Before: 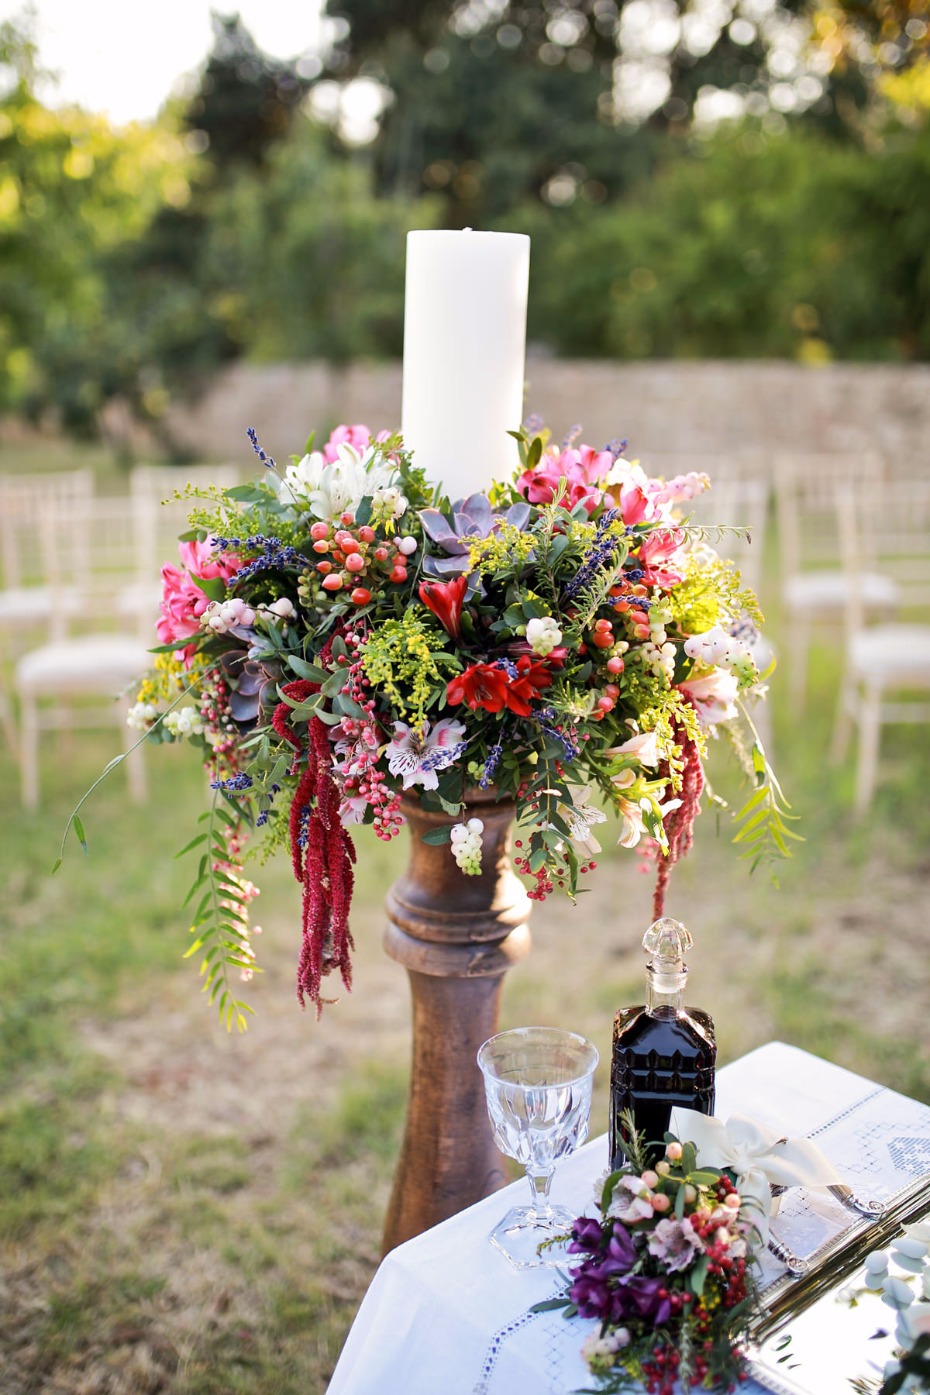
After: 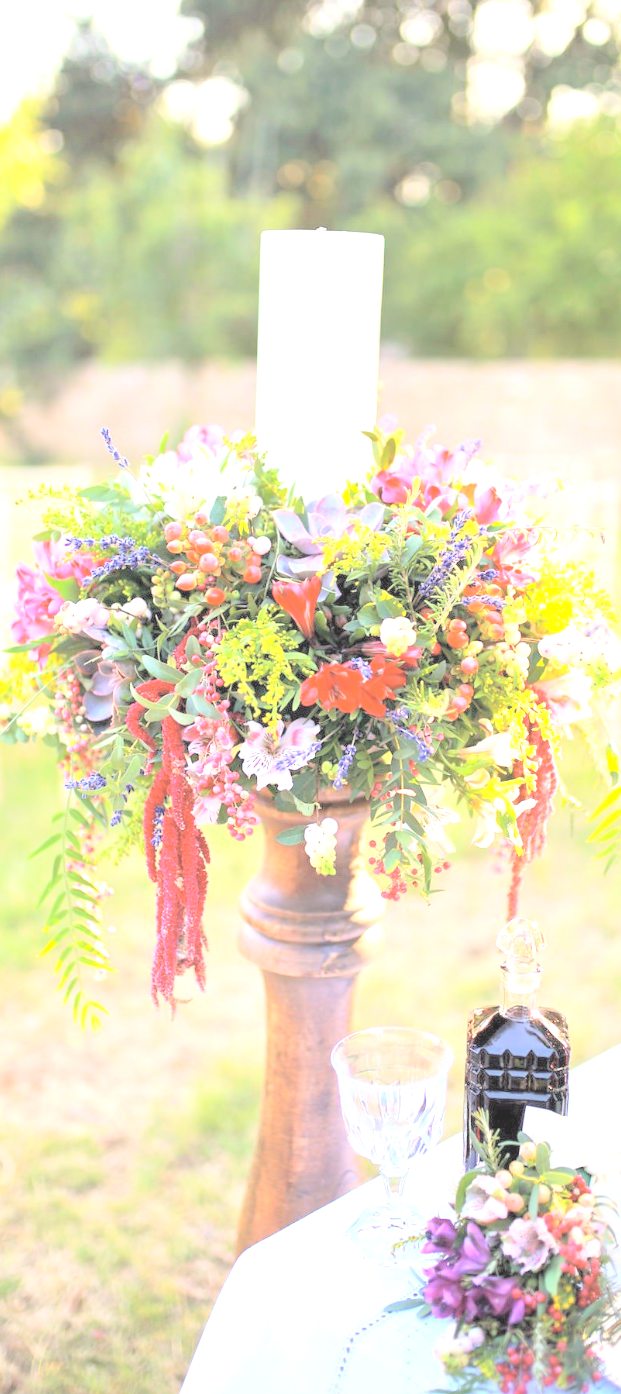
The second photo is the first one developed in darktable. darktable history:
color correction: highlights b* -0.041, saturation 0.984
contrast brightness saturation: brightness 0.994
crop and rotate: left 15.804%, right 17.368%
exposure: black level correction 0, exposure 1 EV, compensate highlight preservation false
